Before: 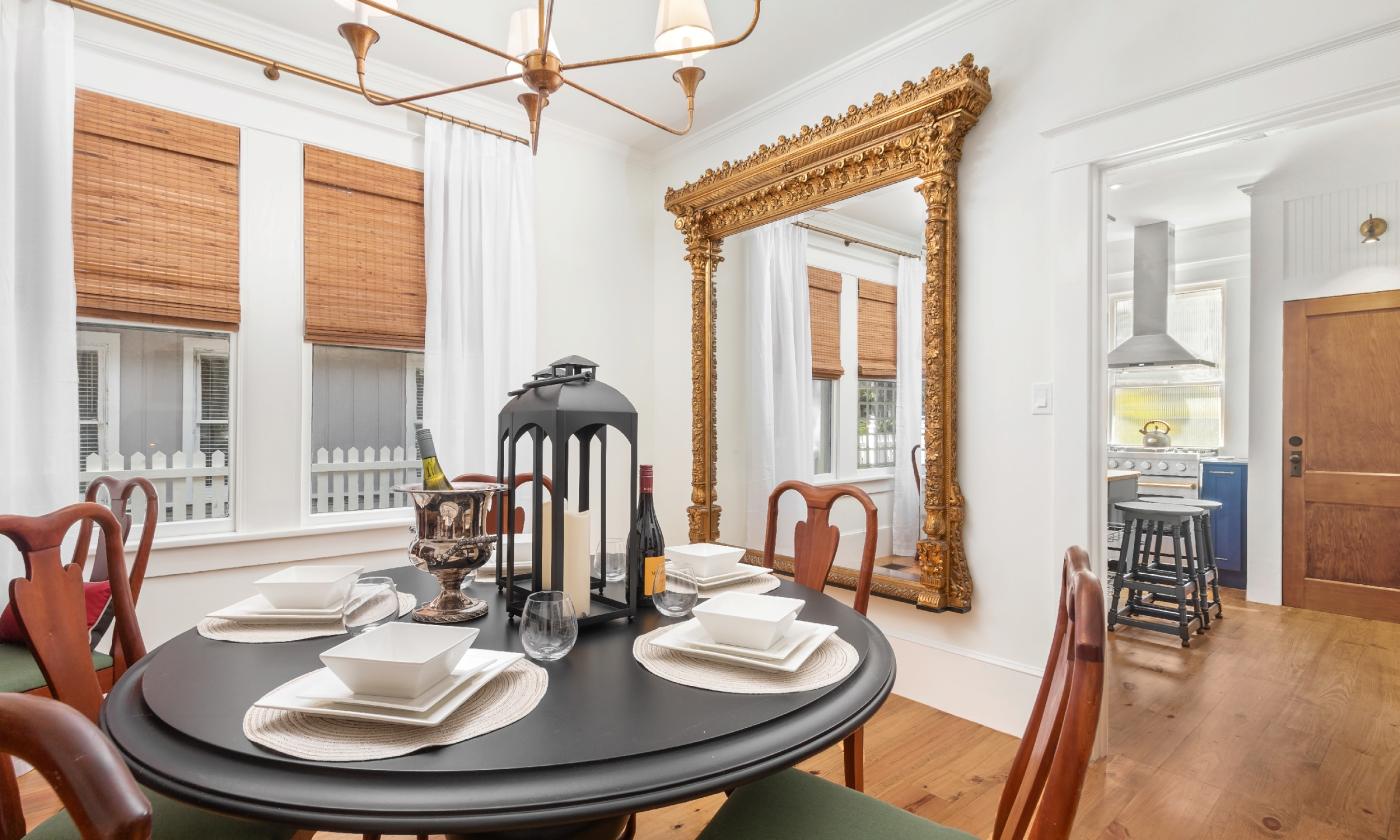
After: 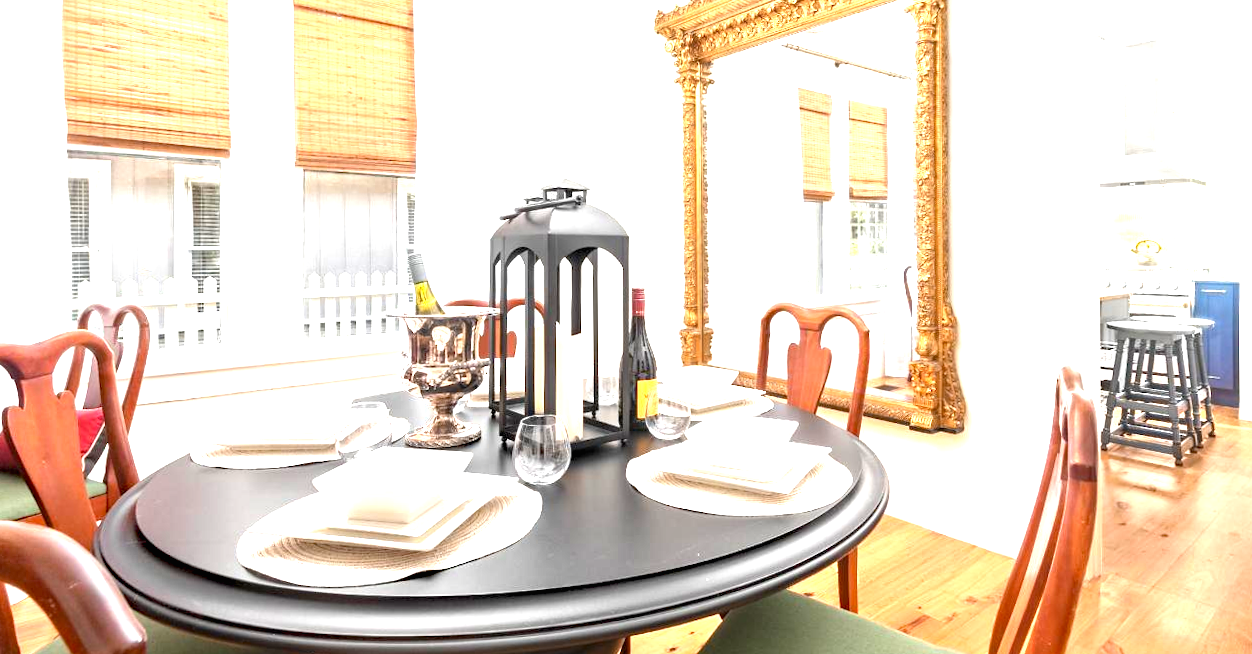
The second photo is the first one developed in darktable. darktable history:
exposure: black level correction 0, exposure 1.75 EV, compensate exposure bias true, compensate highlight preservation false
crop: top 20.916%, right 9.437%, bottom 0.316%
rotate and perspective: rotation -0.45°, automatic cropping original format, crop left 0.008, crop right 0.992, crop top 0.012, crop bottom 0.988
haze removal: compatibility mode true, adaptive false
